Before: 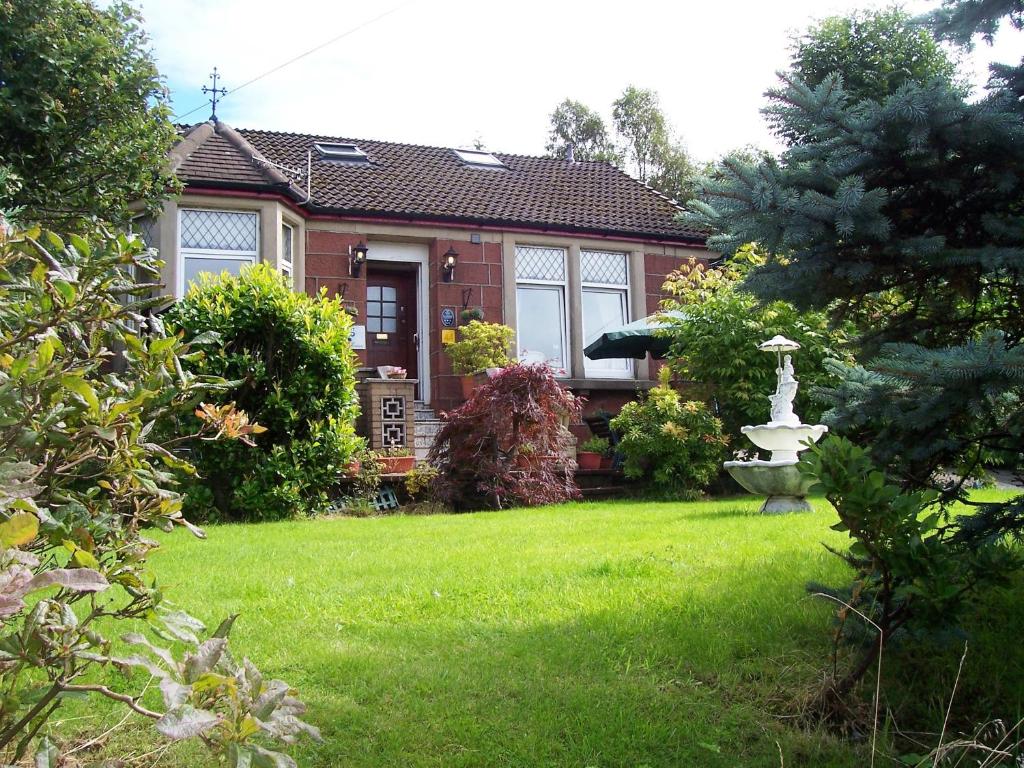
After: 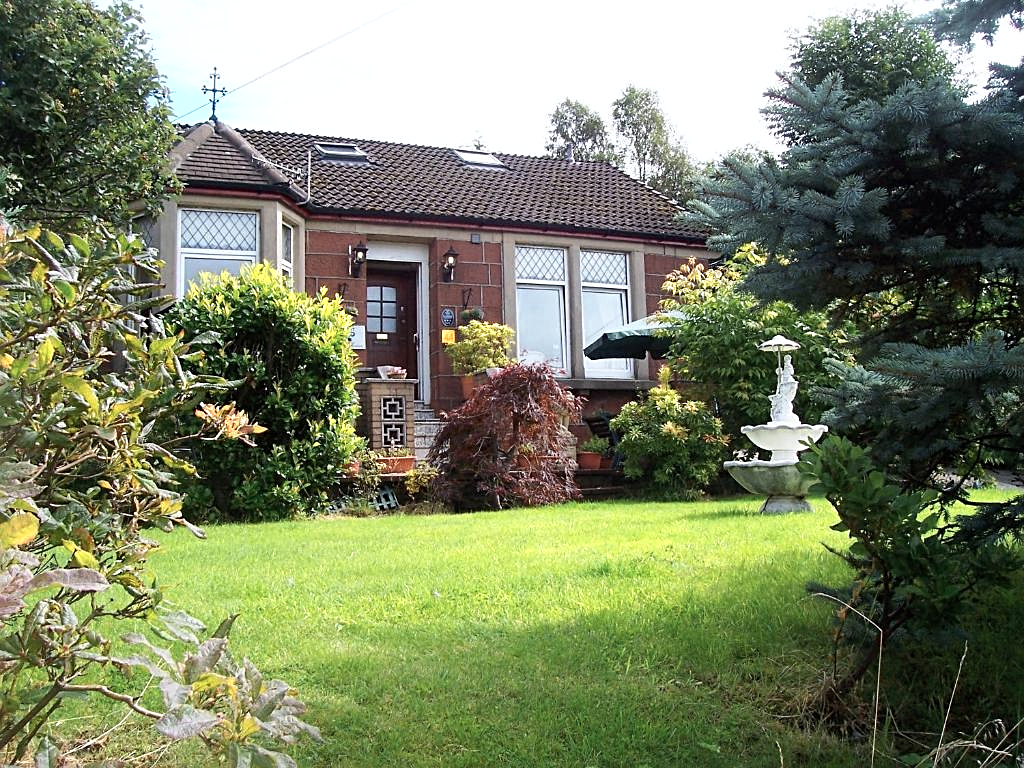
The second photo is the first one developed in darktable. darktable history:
color zones: curves: ch0 [(0.018, 0.548) (0.197, 0.654) (0.425, 0.447) (0.605, 0.658) (0.732, 0.579)]; ch1 [(0.105, 0.531) (0.224, 0.531) (0.386, 0.39) (0.618, 0.456) (0.732, 0.456) (0.956, 0.421)]; ch2 [(0.039, 0.583) (0.215, 0.465) (0.399, 0.544) (0.465, 0.548) (0.614, 0.447) (0.724, 0.43) (0.882, 0.623) (0.956, 0.632)]
white balance: red 0.988, blue 1.017
sharpen: on, module defaults
